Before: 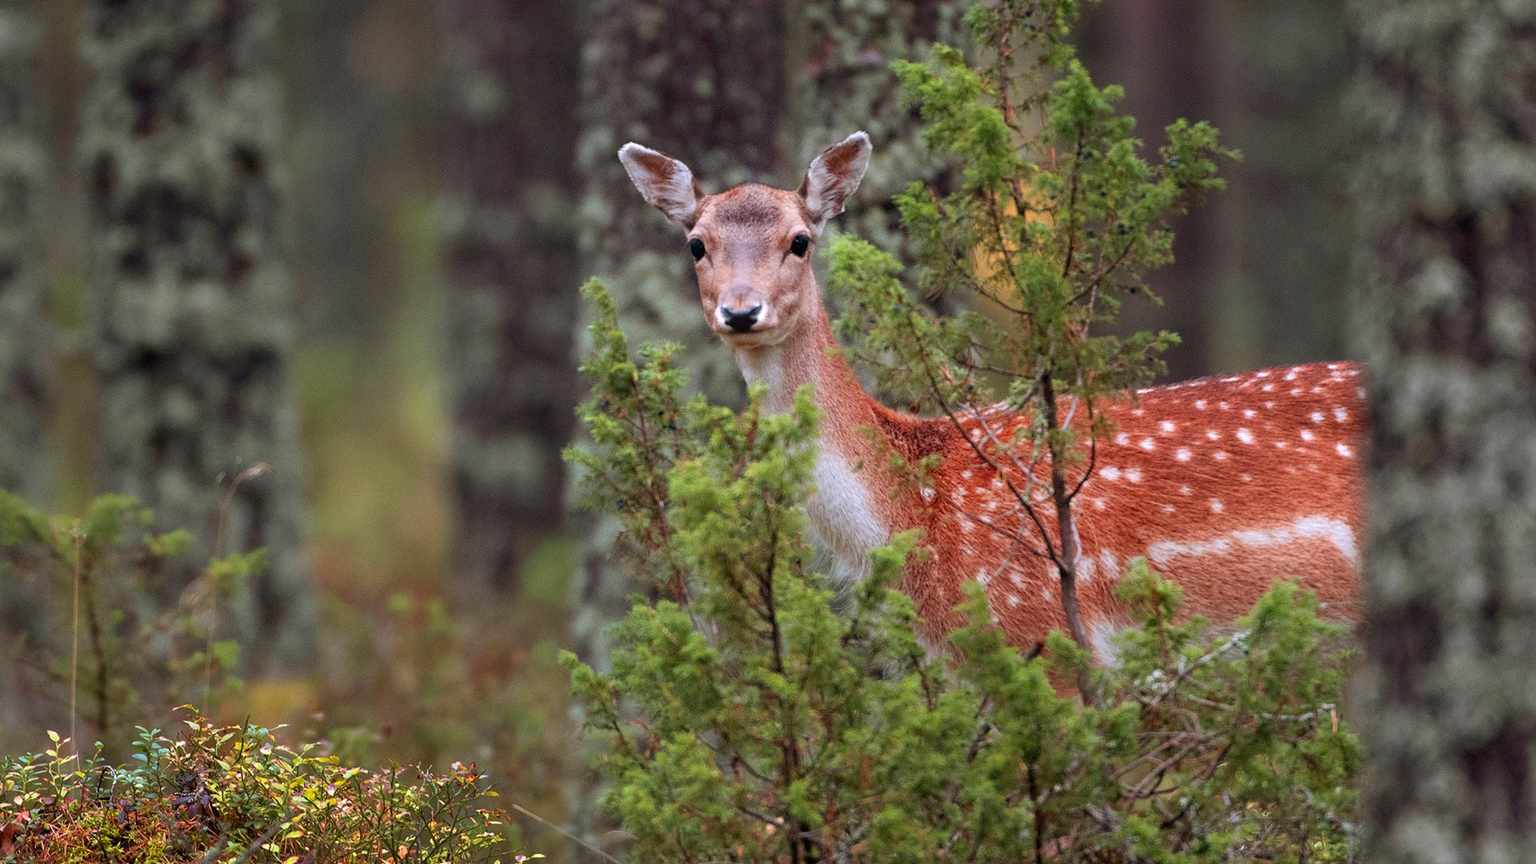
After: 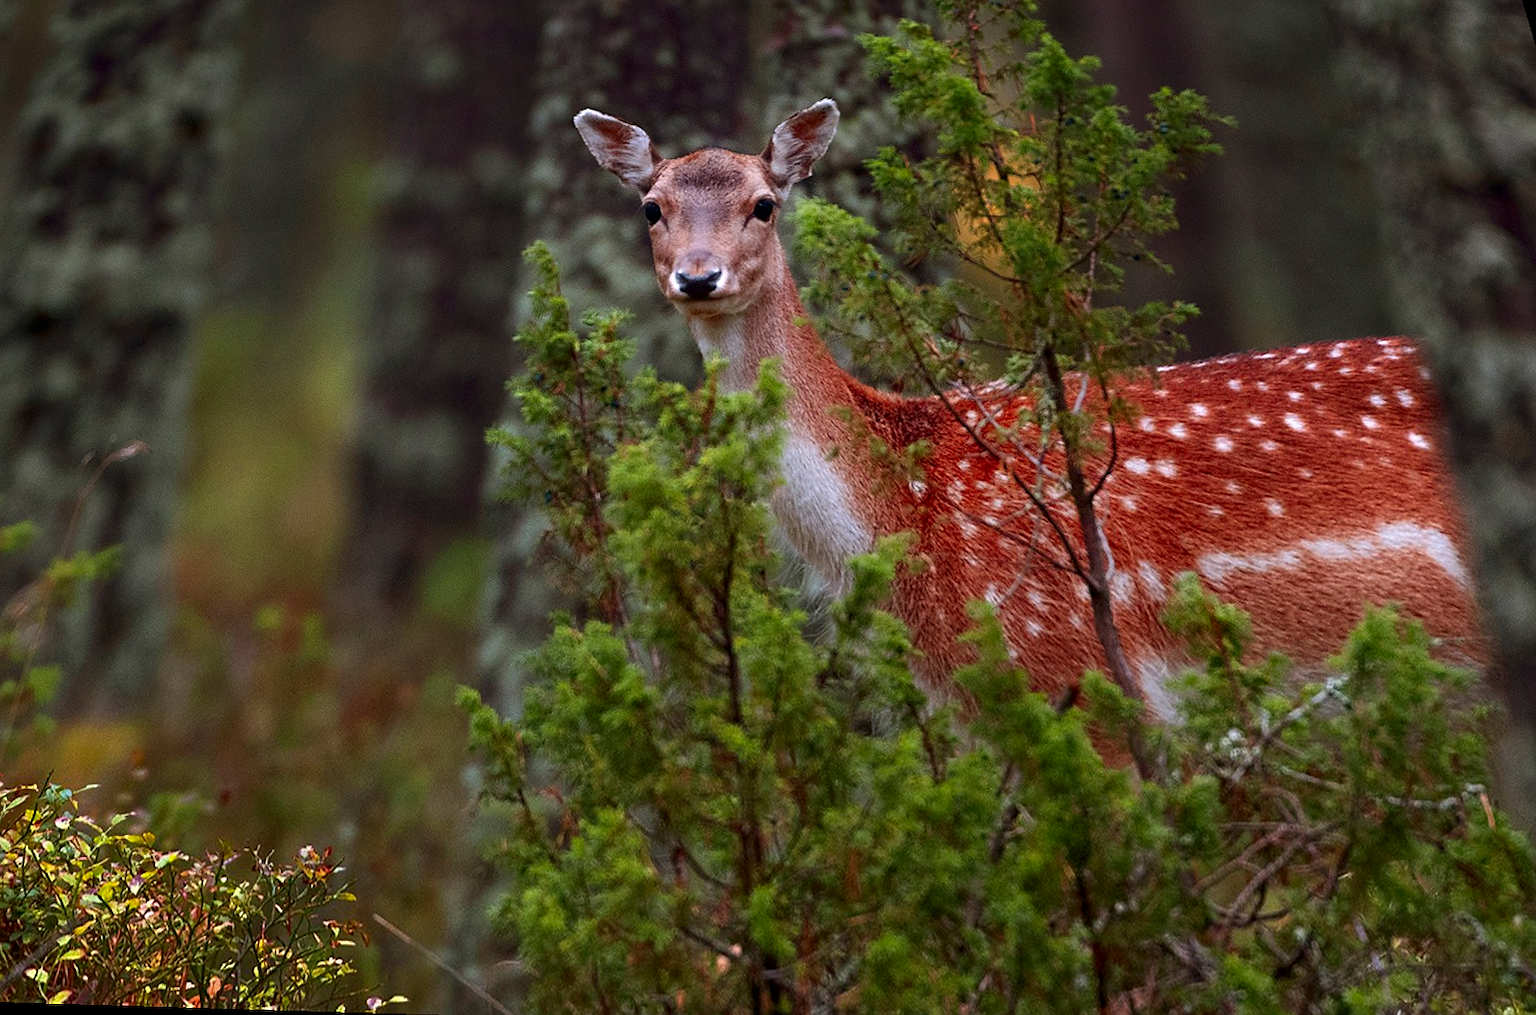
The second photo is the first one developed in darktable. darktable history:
rotate and perspective: rotation 0.72°, lens shift (vertical) -0.352, lens shift (horizontal) -0.051, crop left 0.152, crop right 0.859, crop top 0.019, crop bottom 0.964
sharpen: radius 1.458, amount 0.398, threshold 1.271
contrast brightness saturation: brightness -0.2, saturation 0.08
